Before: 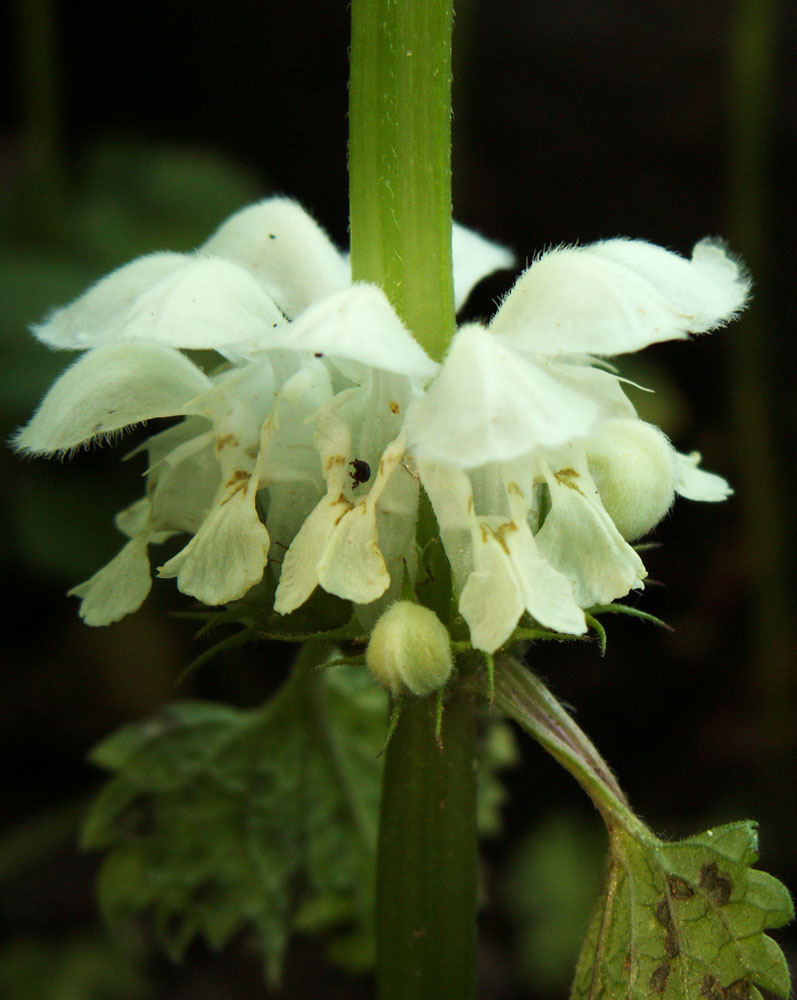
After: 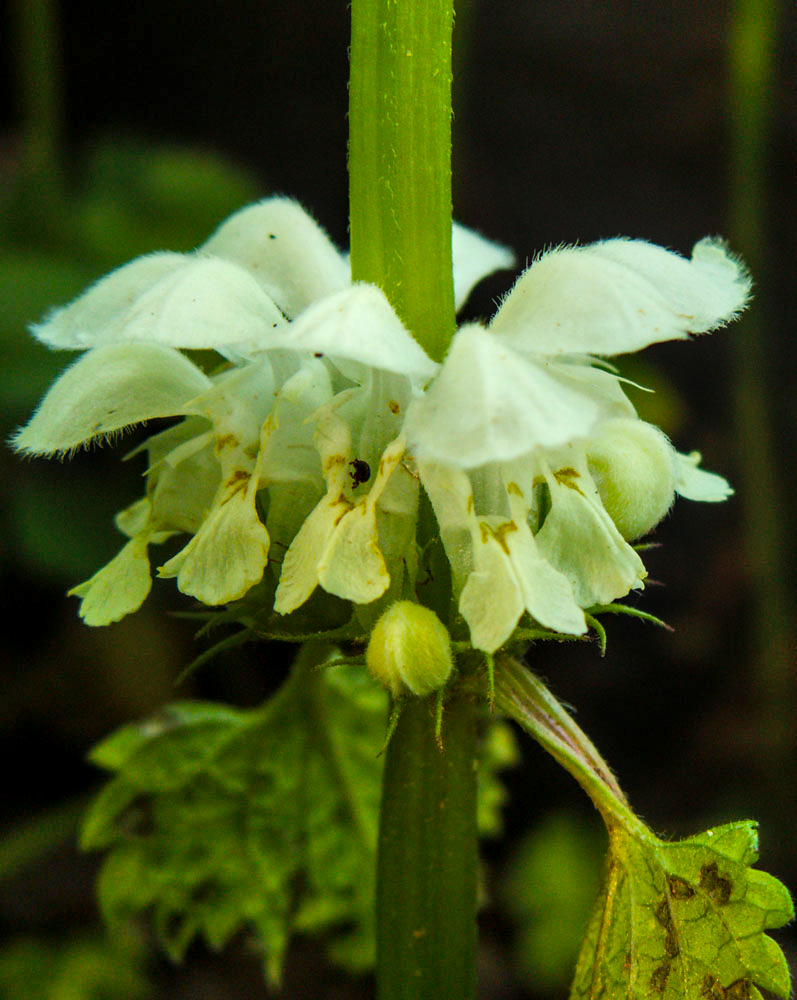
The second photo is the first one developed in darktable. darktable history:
color balance rgb: linear chroma grading › global chroma 15%, perceptual saturation grading › global saturation 30%
shadows and highlights: highlights color adjustment 0%, low approximation 0.01, soften with gaussian
local contrast: on, module defaults
